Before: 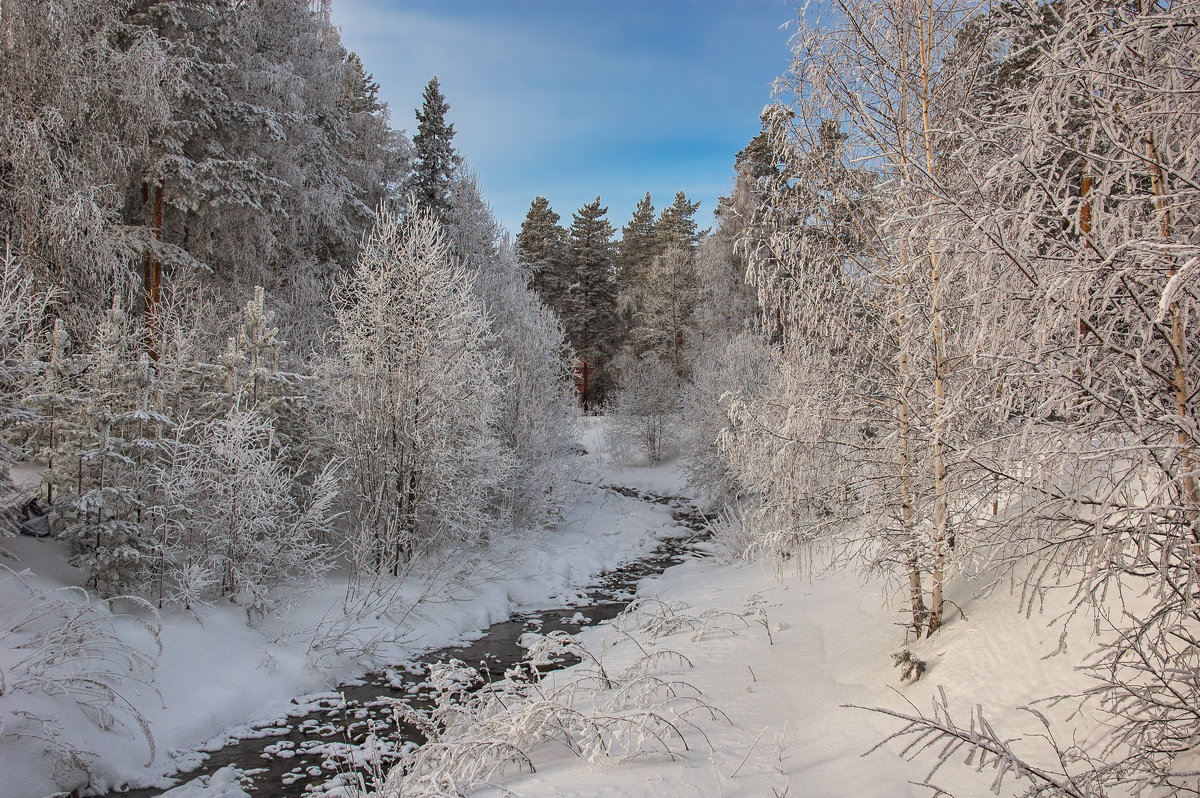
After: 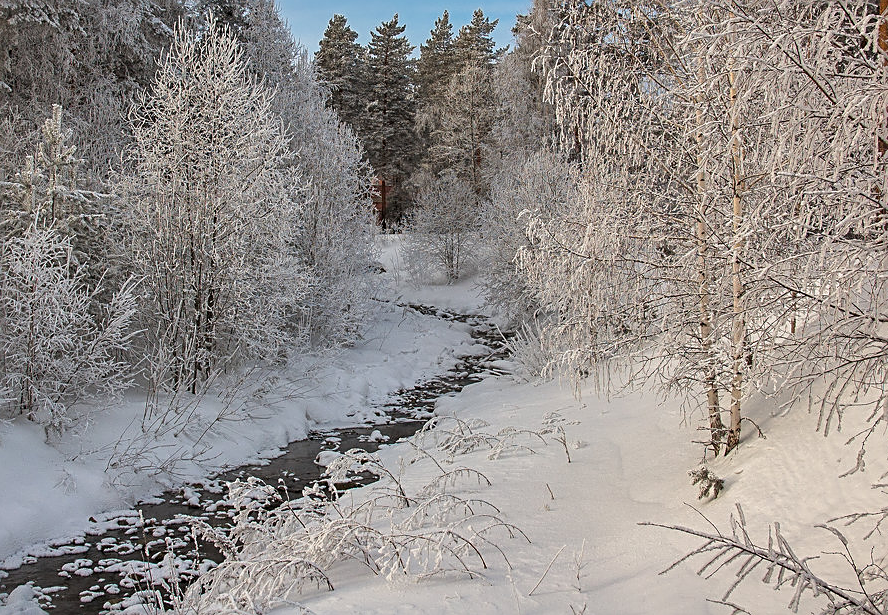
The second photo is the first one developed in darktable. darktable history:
crop: left 16.871%, top 22.857%, right 9.116%
sharpen: on, module defaults
